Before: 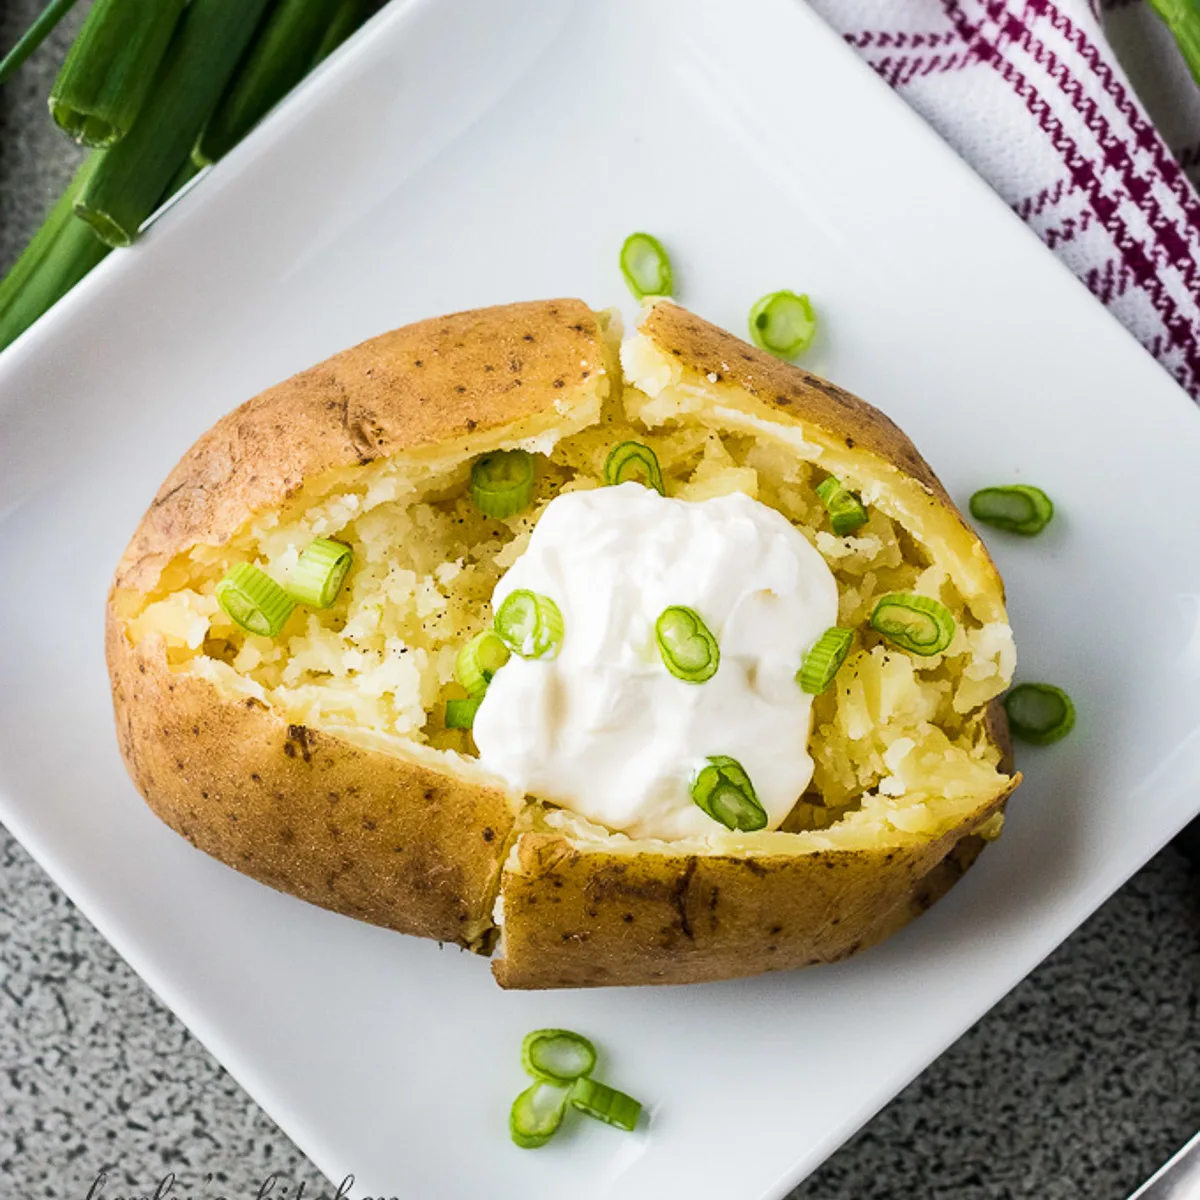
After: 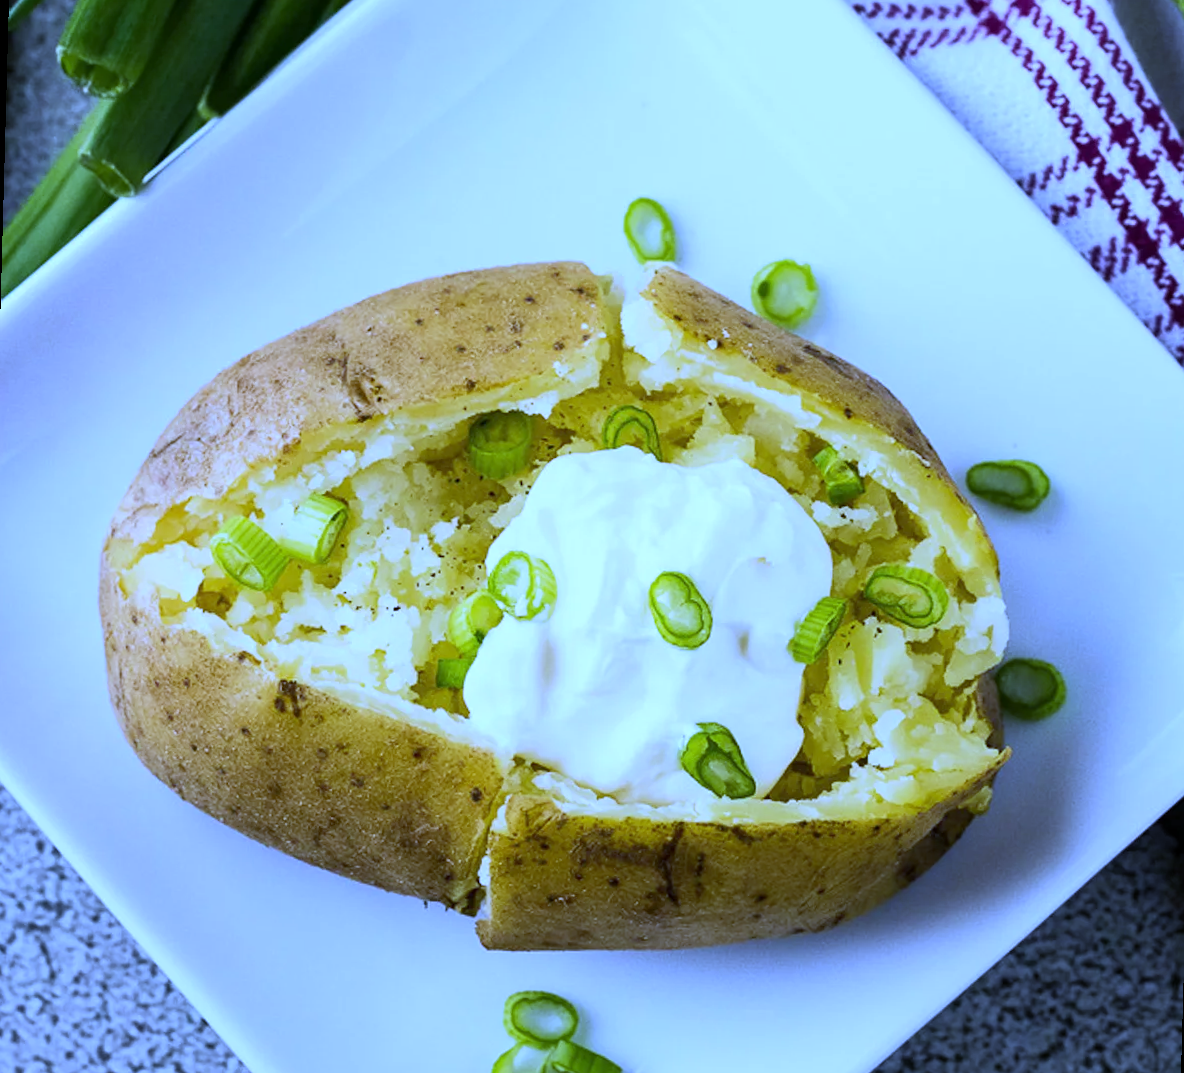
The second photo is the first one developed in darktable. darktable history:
white balance: red 0.766, blue 1.537
crop: top 0.448%, right 0.264%, bottom 5.045%
rotate and perspective: rotation 1.57°, crop left 0.018, crop right 0.982, crop top 0.039, crop bottom 0.961
